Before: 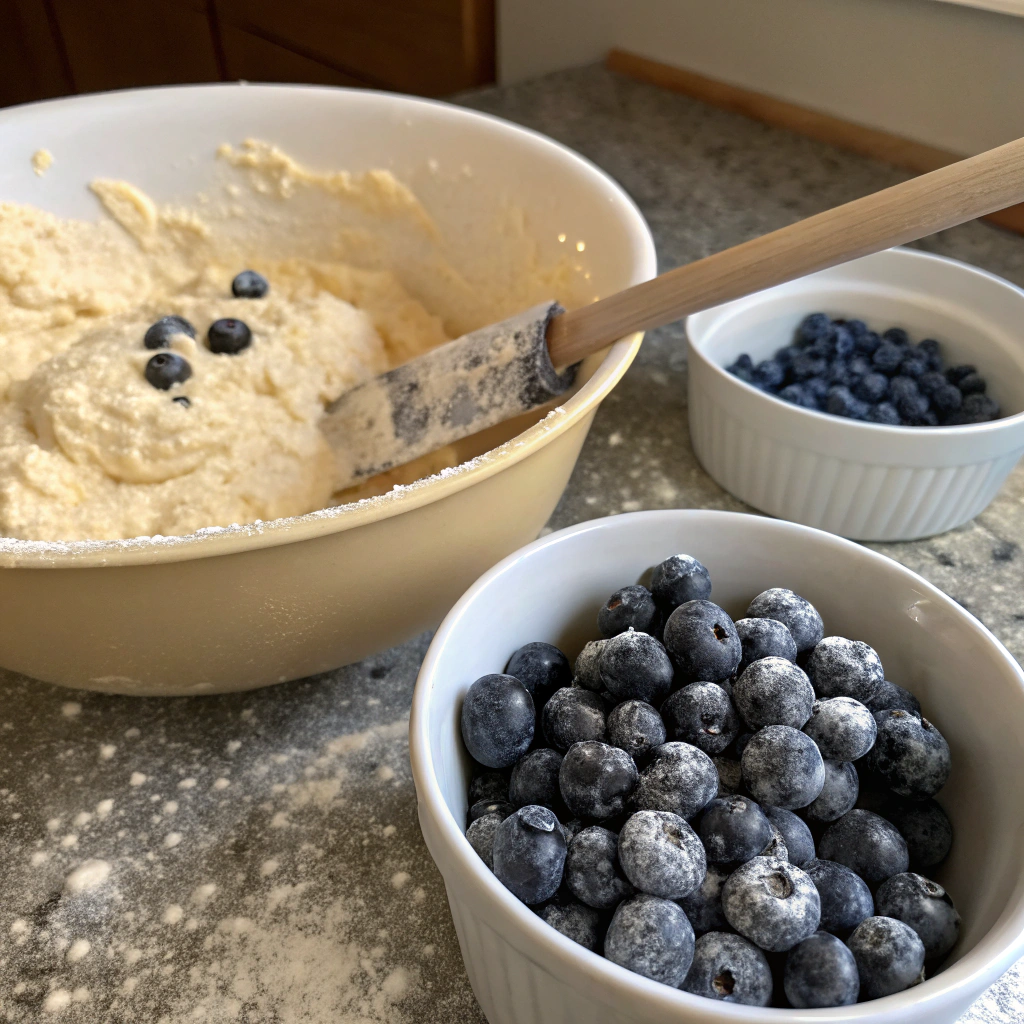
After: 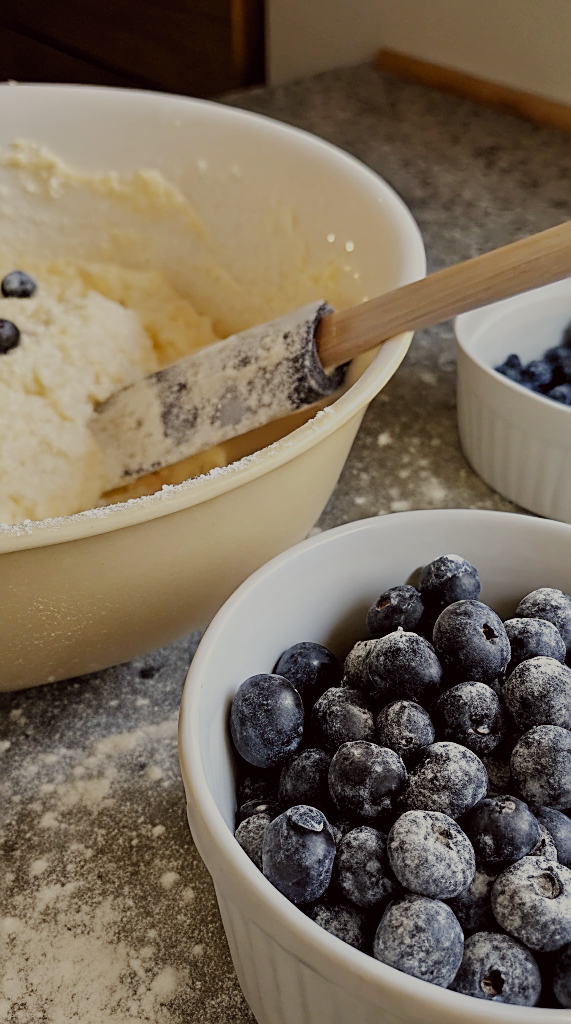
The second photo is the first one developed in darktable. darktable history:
crop and rotate: left 22.619%, right 21.594%
color correction: highlights a* -1.11, highlights b* 4.67, shadows a* 3.51
filmic rgb: black relative exposure -6.05 EV, white relative exposure 6.94 EV, threshold 3.04 EV, hardness 2.24, preserve chrominance no, color science v5 (2021), contrast in shadows safe, contrast in highlights safe, enable highlight reconstruction true
sharpen: on, module defaults
